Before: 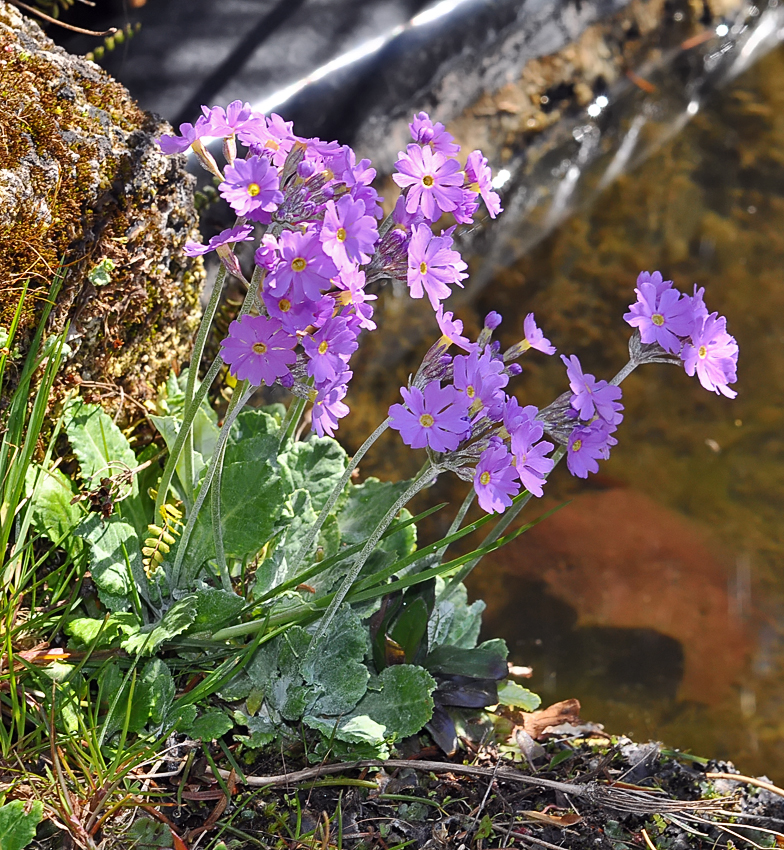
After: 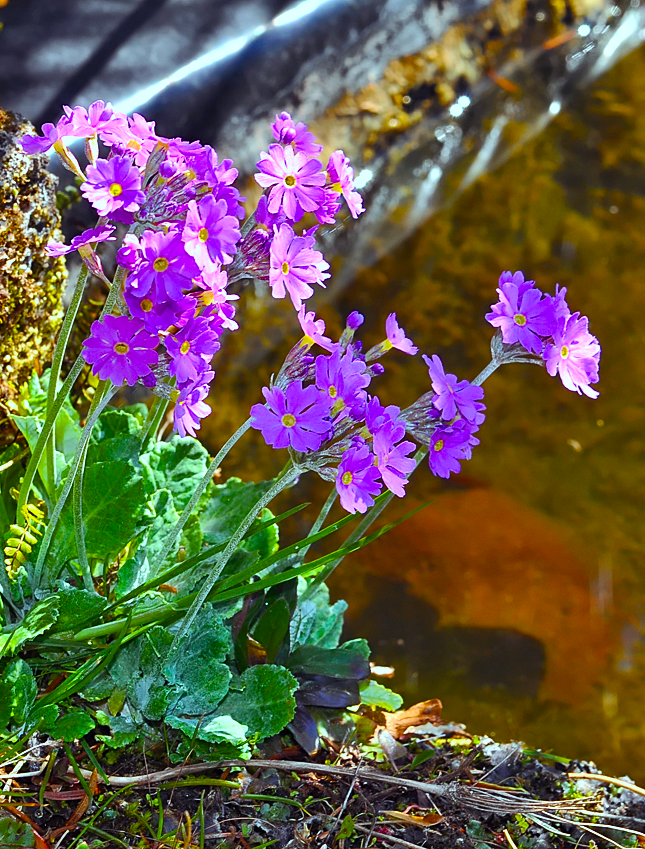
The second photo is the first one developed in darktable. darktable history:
color balance rgb: highlights gain › luminance 15.282%, highlights gain › chroma 3.972%, highlights gain › hue 211.75°, linear chroma grading › global chroma 14.568%, perceptual saturation grading › global saturation 36.908%, perceptual saturation grading › shadows 36.186%, global vibrance 20%
crop: left 17.64%, bottom 0.042%
